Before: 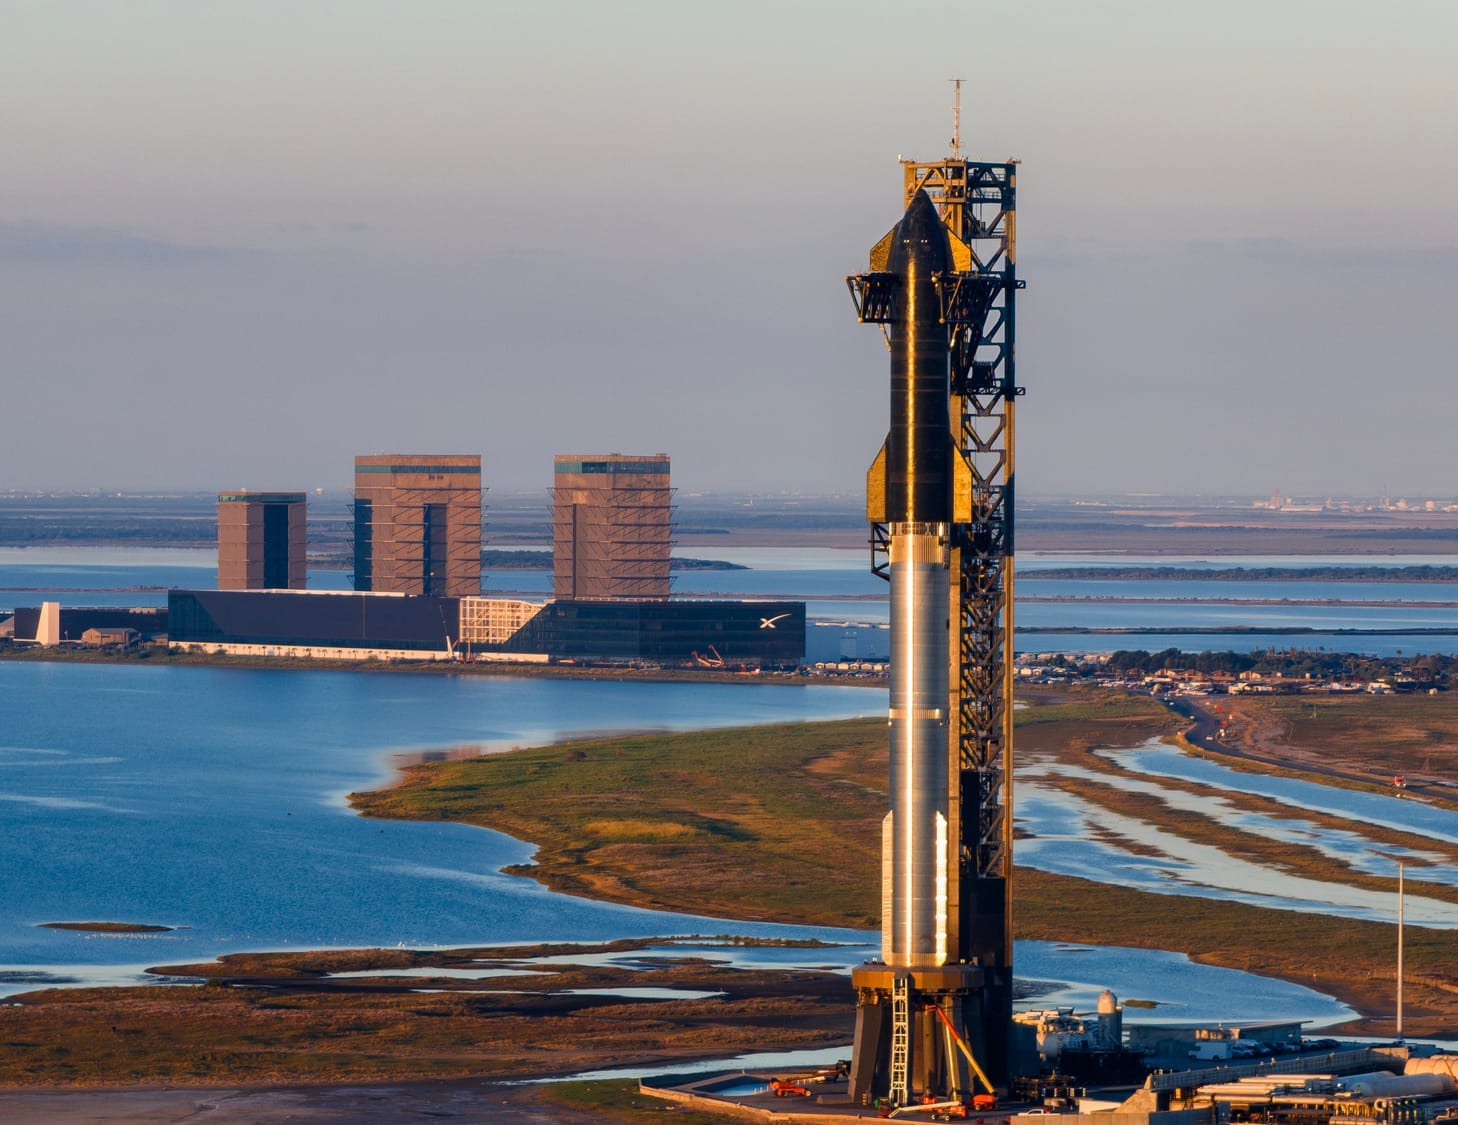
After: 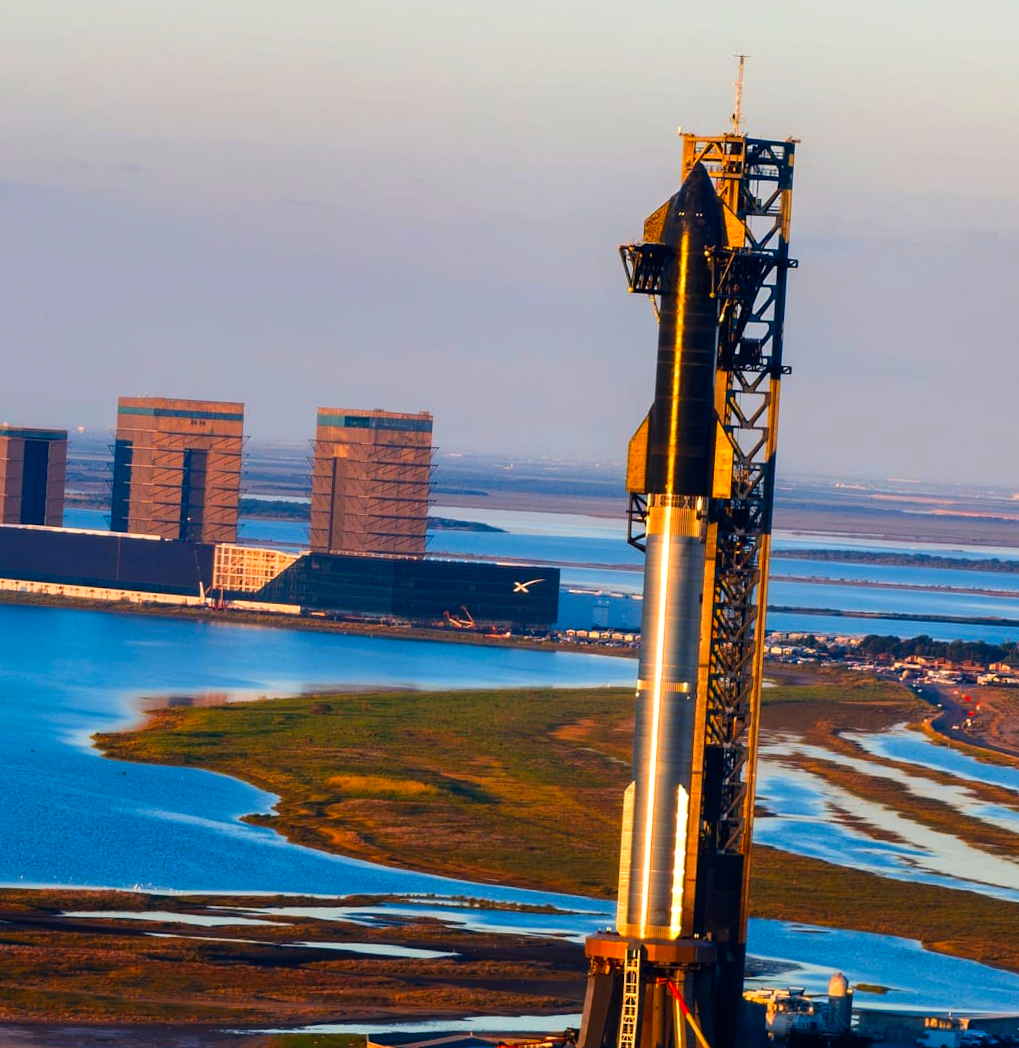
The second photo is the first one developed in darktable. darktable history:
contrast brightness saturation: saturation 0.5
crop and rotate: angle -3.27°, left 14.277%, top 0.028%, right 10.766%, bottom 0.028%
tone equalizer: -8 EV -0.417 EV, -7 EV -0.389 EV, -6 EV -0.333 EV, -5 EV -0.222 EV, -3 EV 0.222 EV, -2 EV 0.333 EV, -1 EV 0.389 EV, +0 EV 0.417 EV, edges refinement/feathering 500, mask exposure compensation -1.57 EV, preserve details no
